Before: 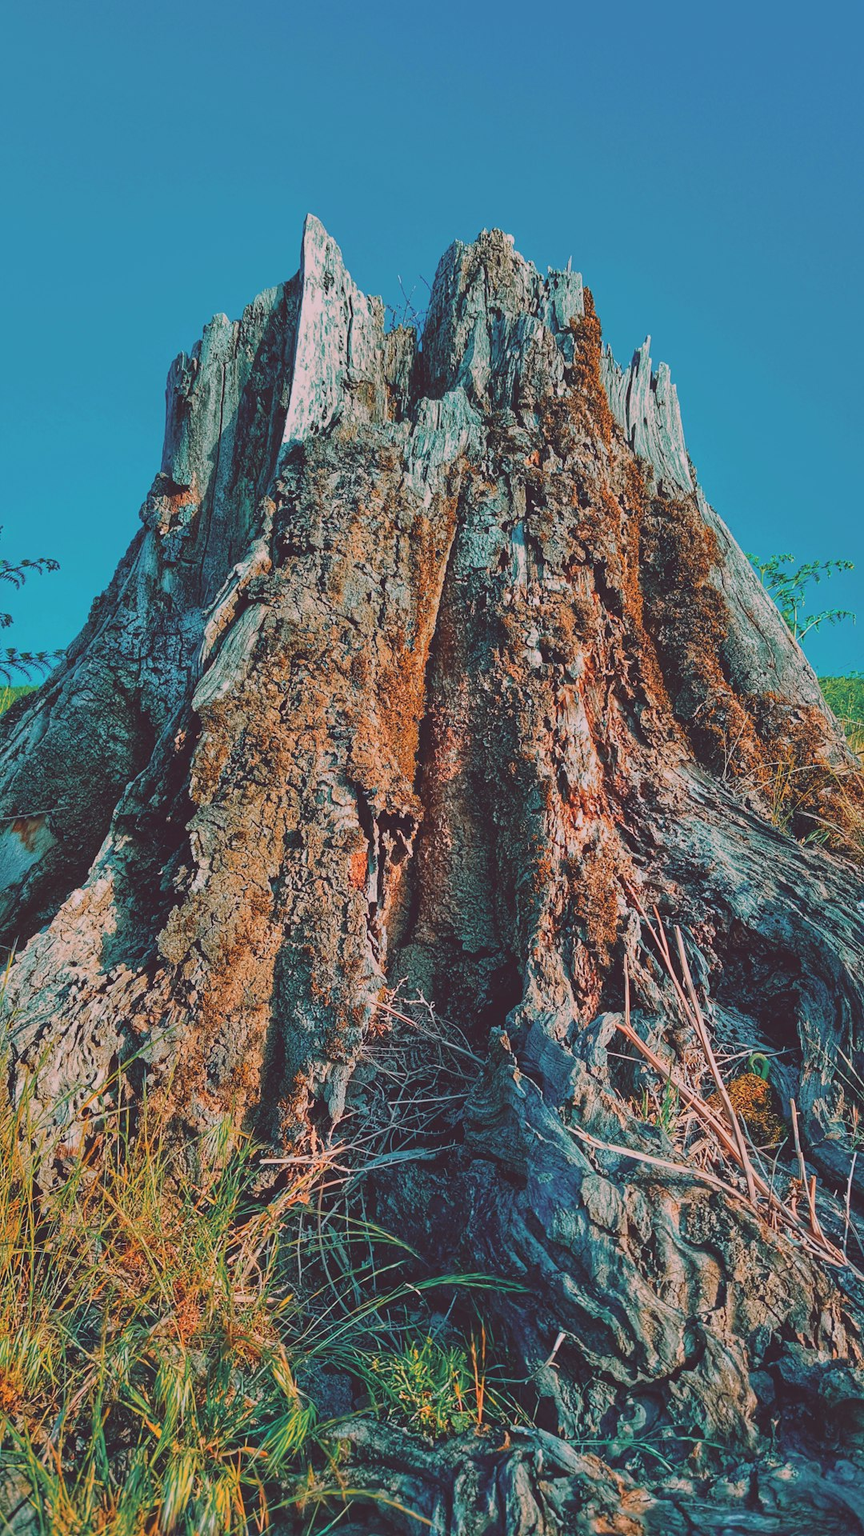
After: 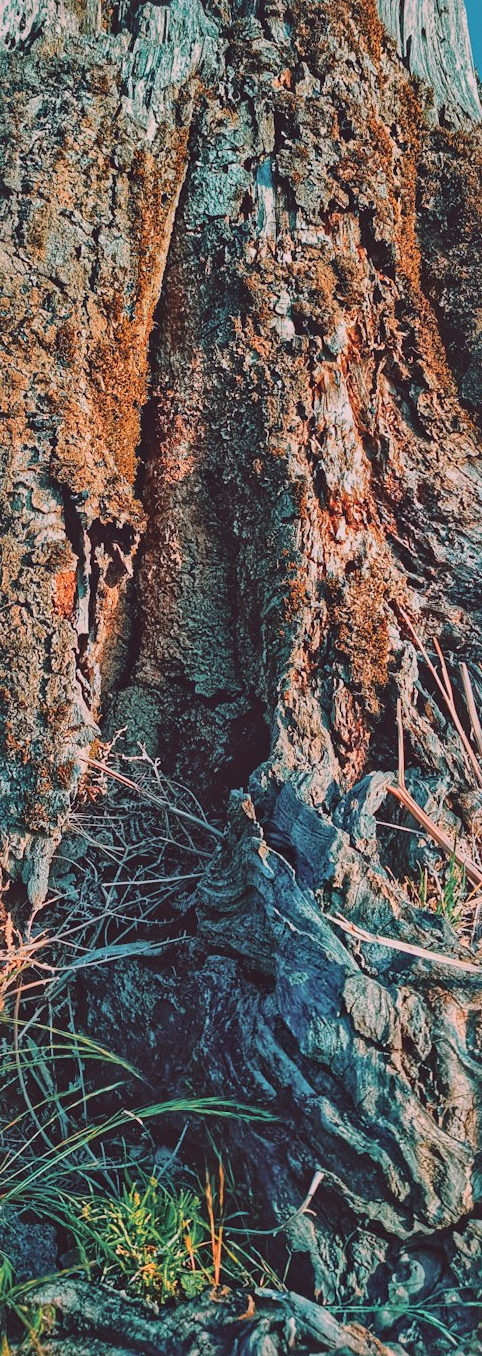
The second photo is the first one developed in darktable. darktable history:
local contrast: mode bilateral grid, contrast 19, coarseness 19, detail 163%, midtone range 0.2
crop: left 35.465%, top 25.774%, right 19.887%, bottom 3.416%
